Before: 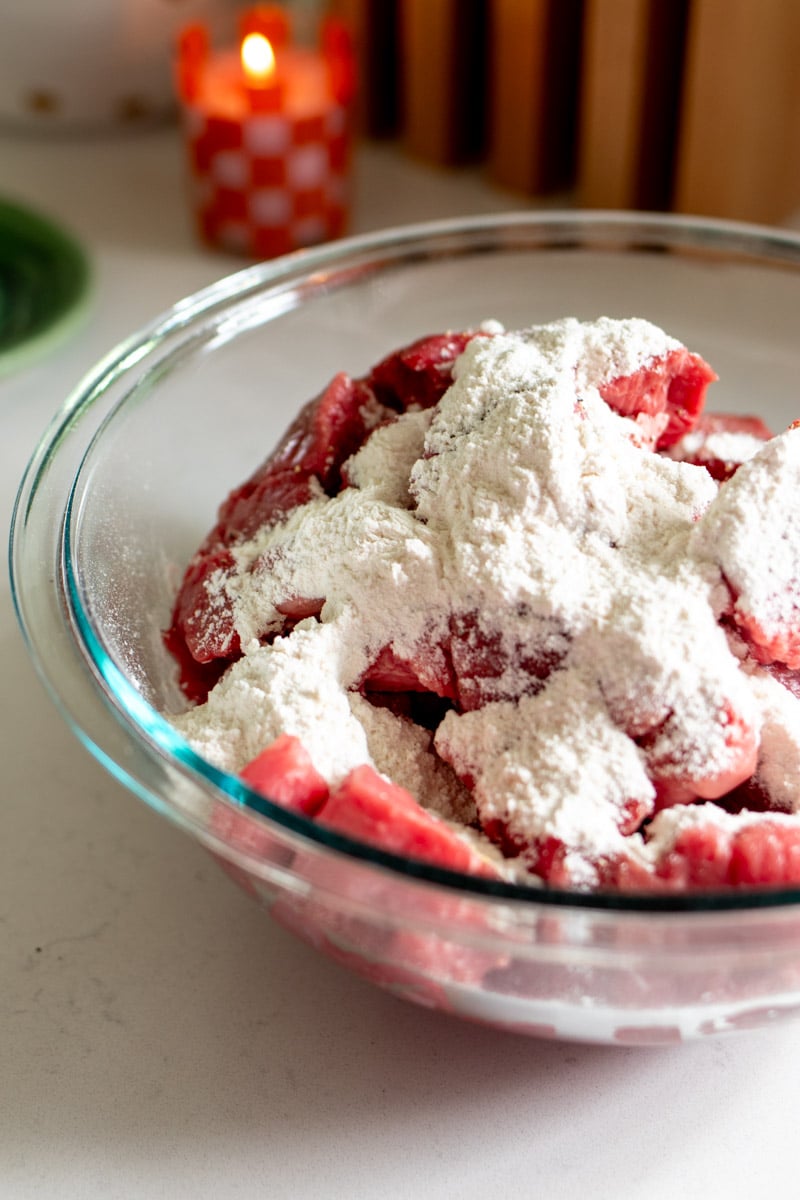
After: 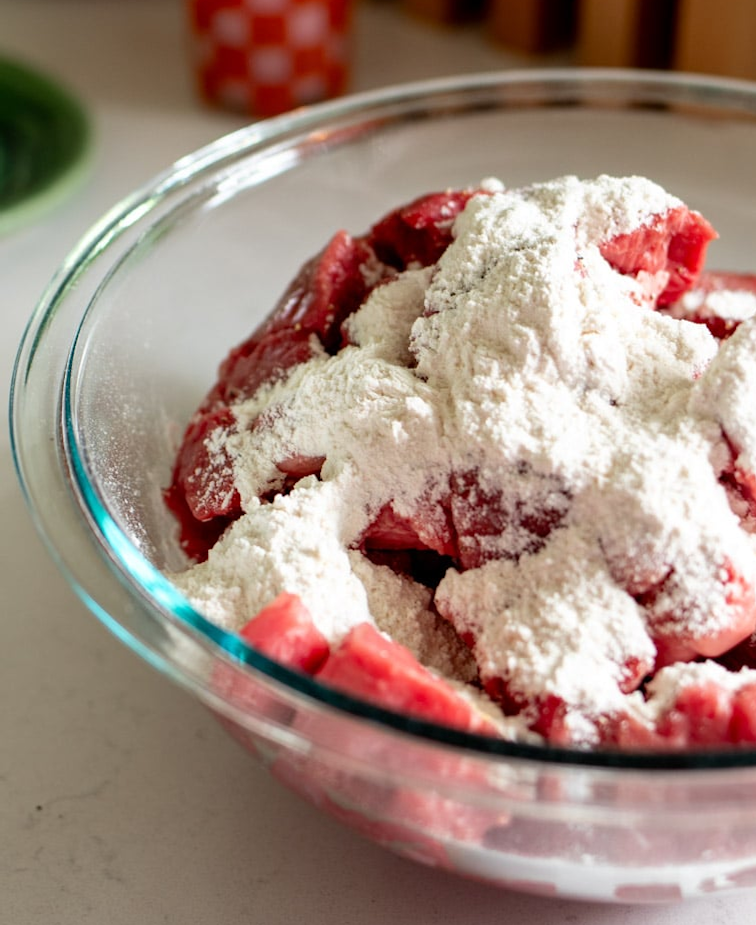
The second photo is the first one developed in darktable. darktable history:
crop and rotate: angle 0.033°, top 11.866%, right 5.546%, bottom 11.076%
